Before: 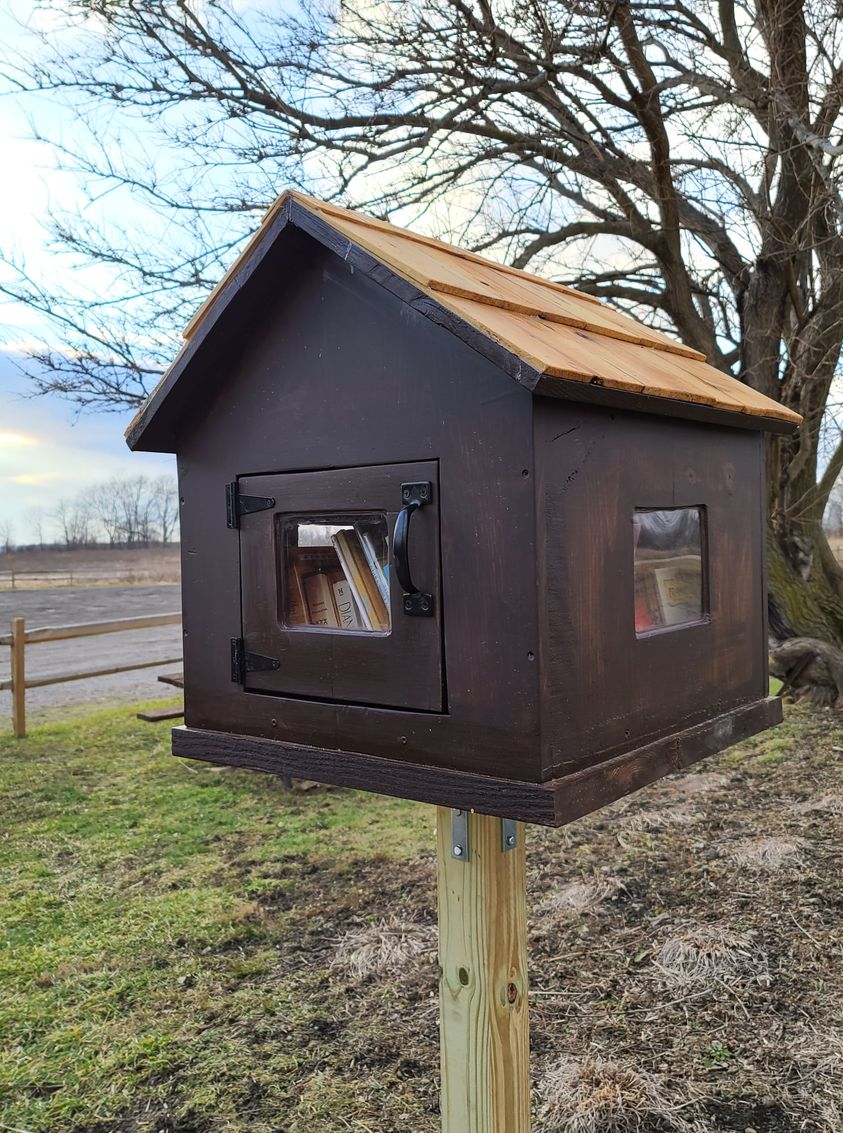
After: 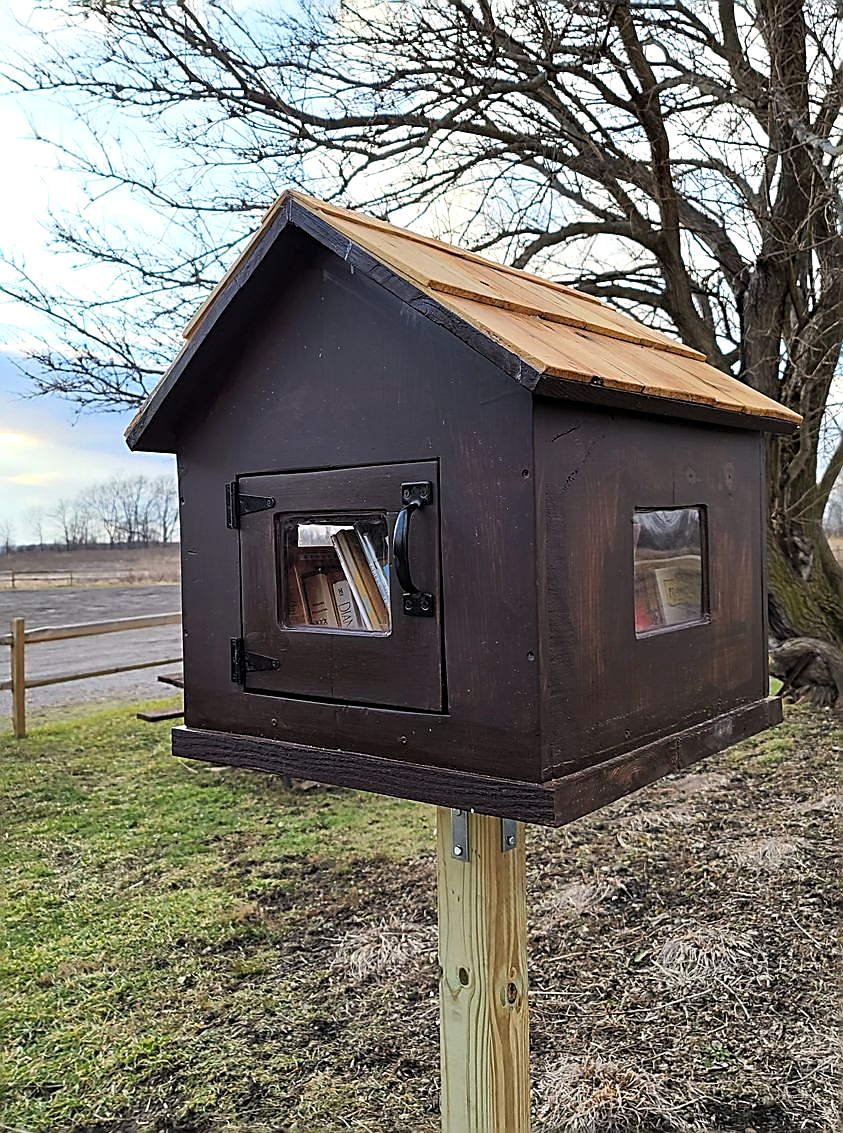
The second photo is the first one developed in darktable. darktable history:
levels: levels [0.031, 0.5, 0.969]
sharpen: amount 1
white balance: emerald 1
